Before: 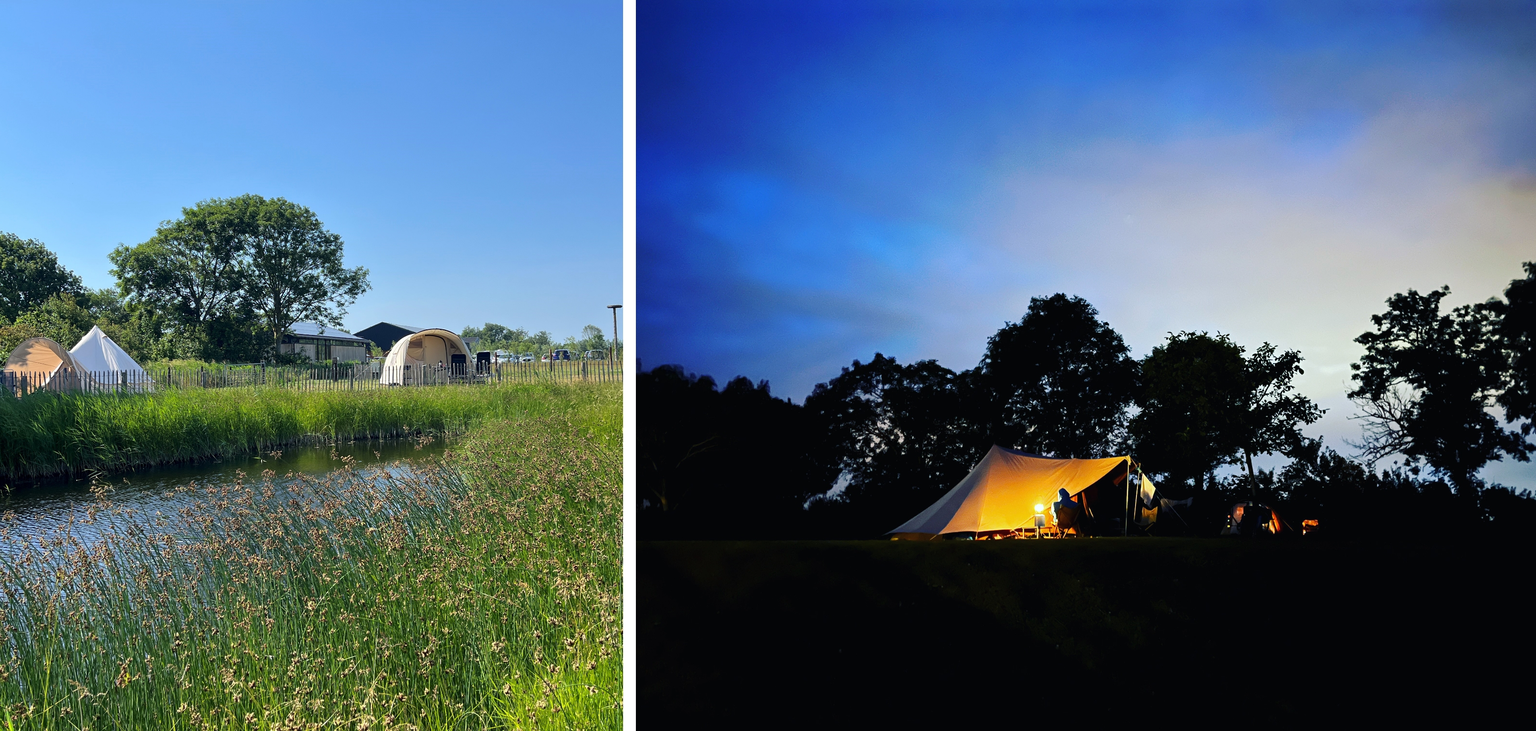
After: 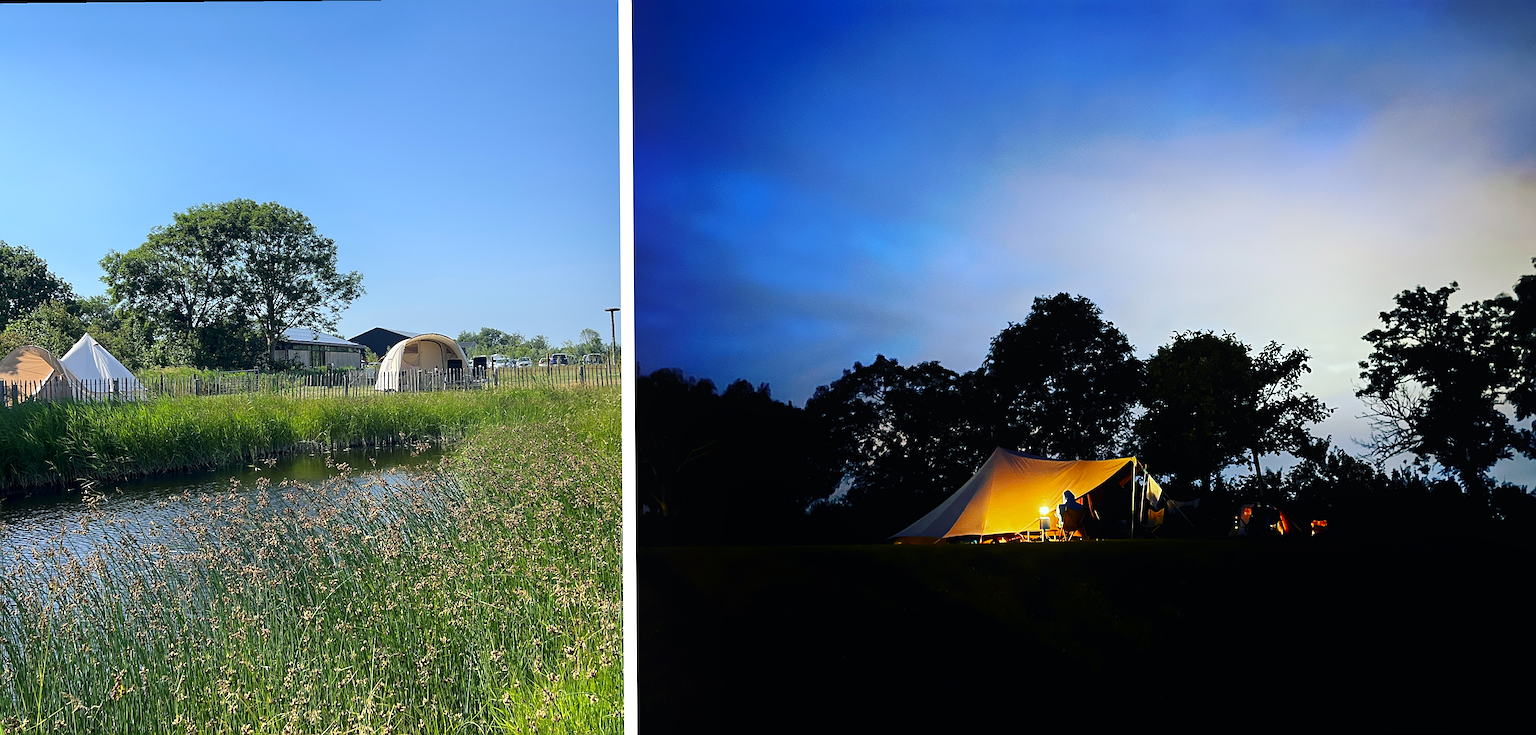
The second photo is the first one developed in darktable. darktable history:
sharpen: on, module defaults
rotate and perspective: rotation -0.45°, automatic cropping original format, crop left 0.008, crop right 0.992, crop top 0.012, crop bottom 0.988
color balance rgb: saturation formula JzAzBz (2021)
shadows and highlights: shadows -40.15, highlights 62.88, soften with gaussian
